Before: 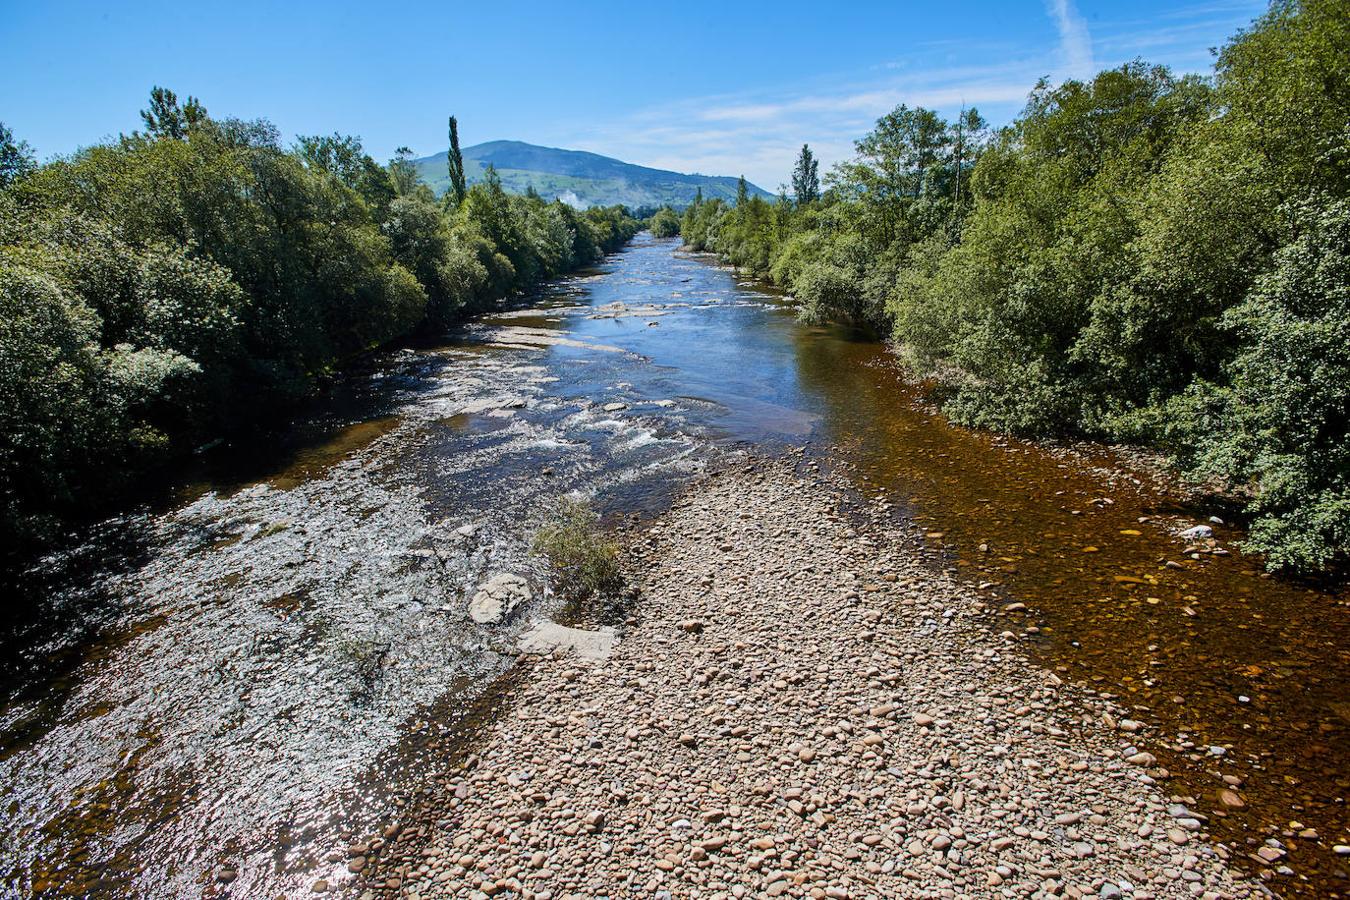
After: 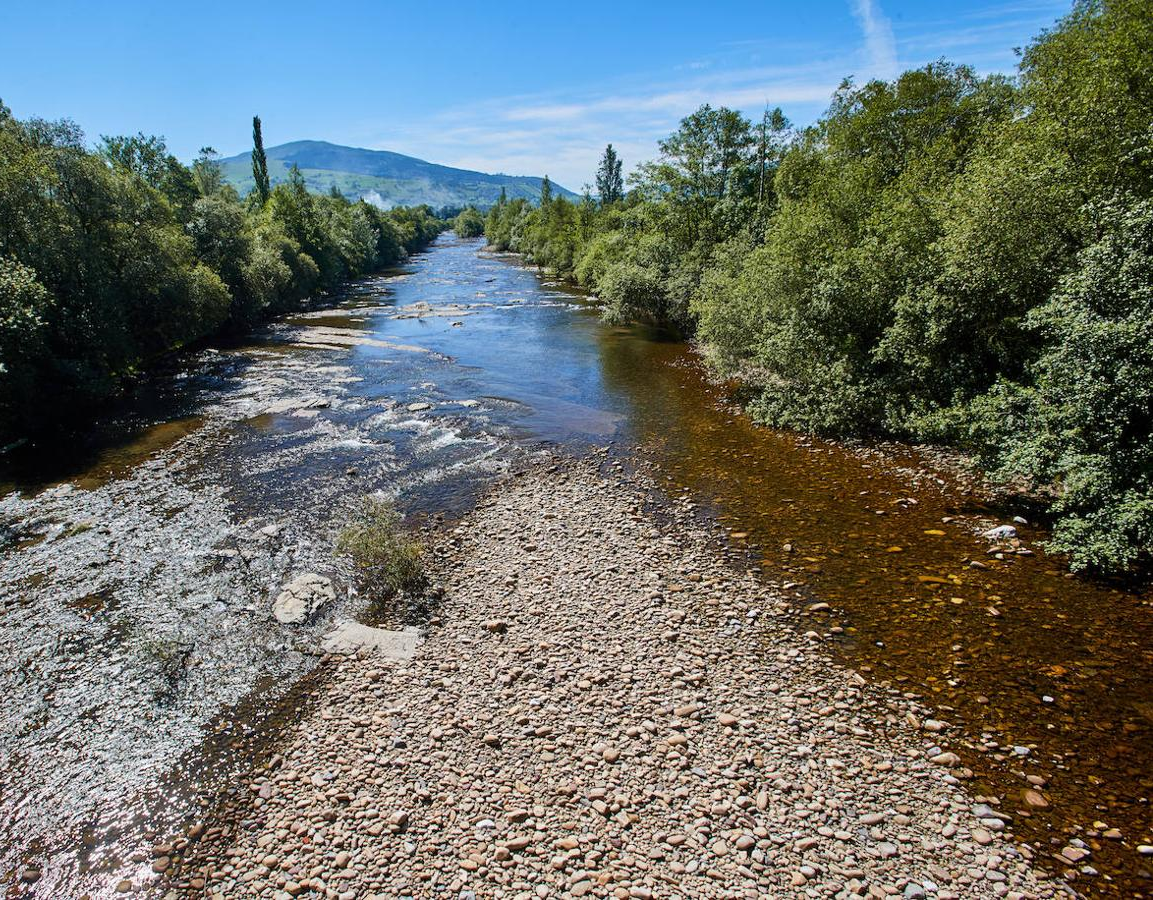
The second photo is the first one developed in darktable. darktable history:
crop and rotate: left 14.527%
